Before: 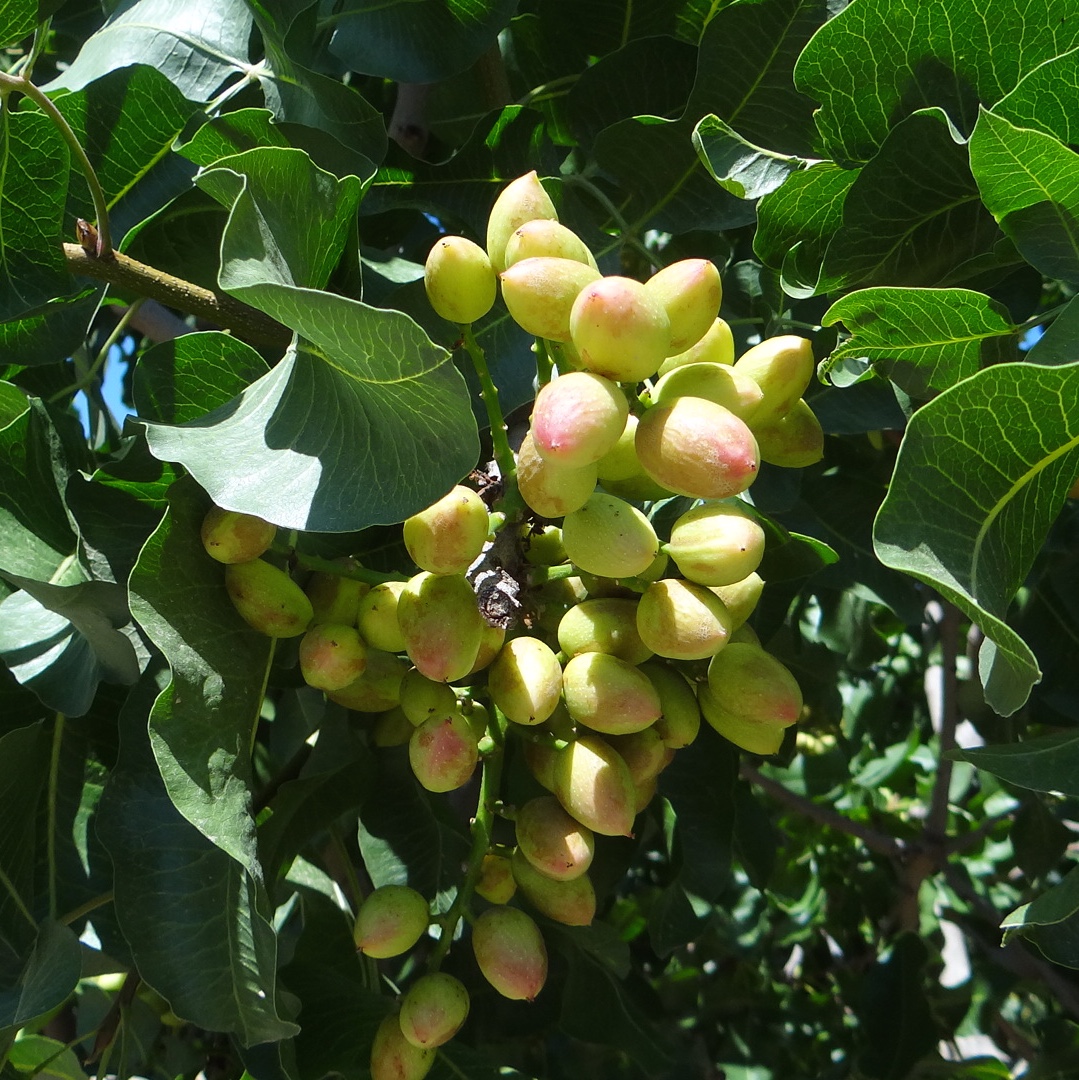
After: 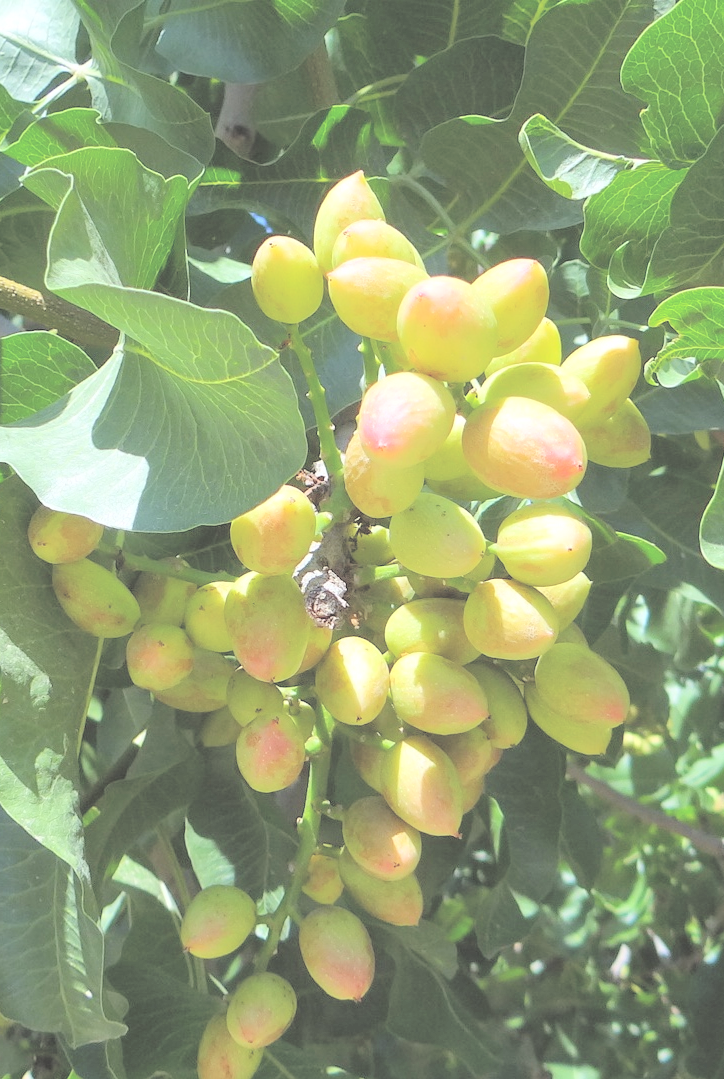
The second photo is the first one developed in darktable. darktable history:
contrast brightness saturation: brightness 0.995
crop and rotate: left 16.111%, right 16.703%
